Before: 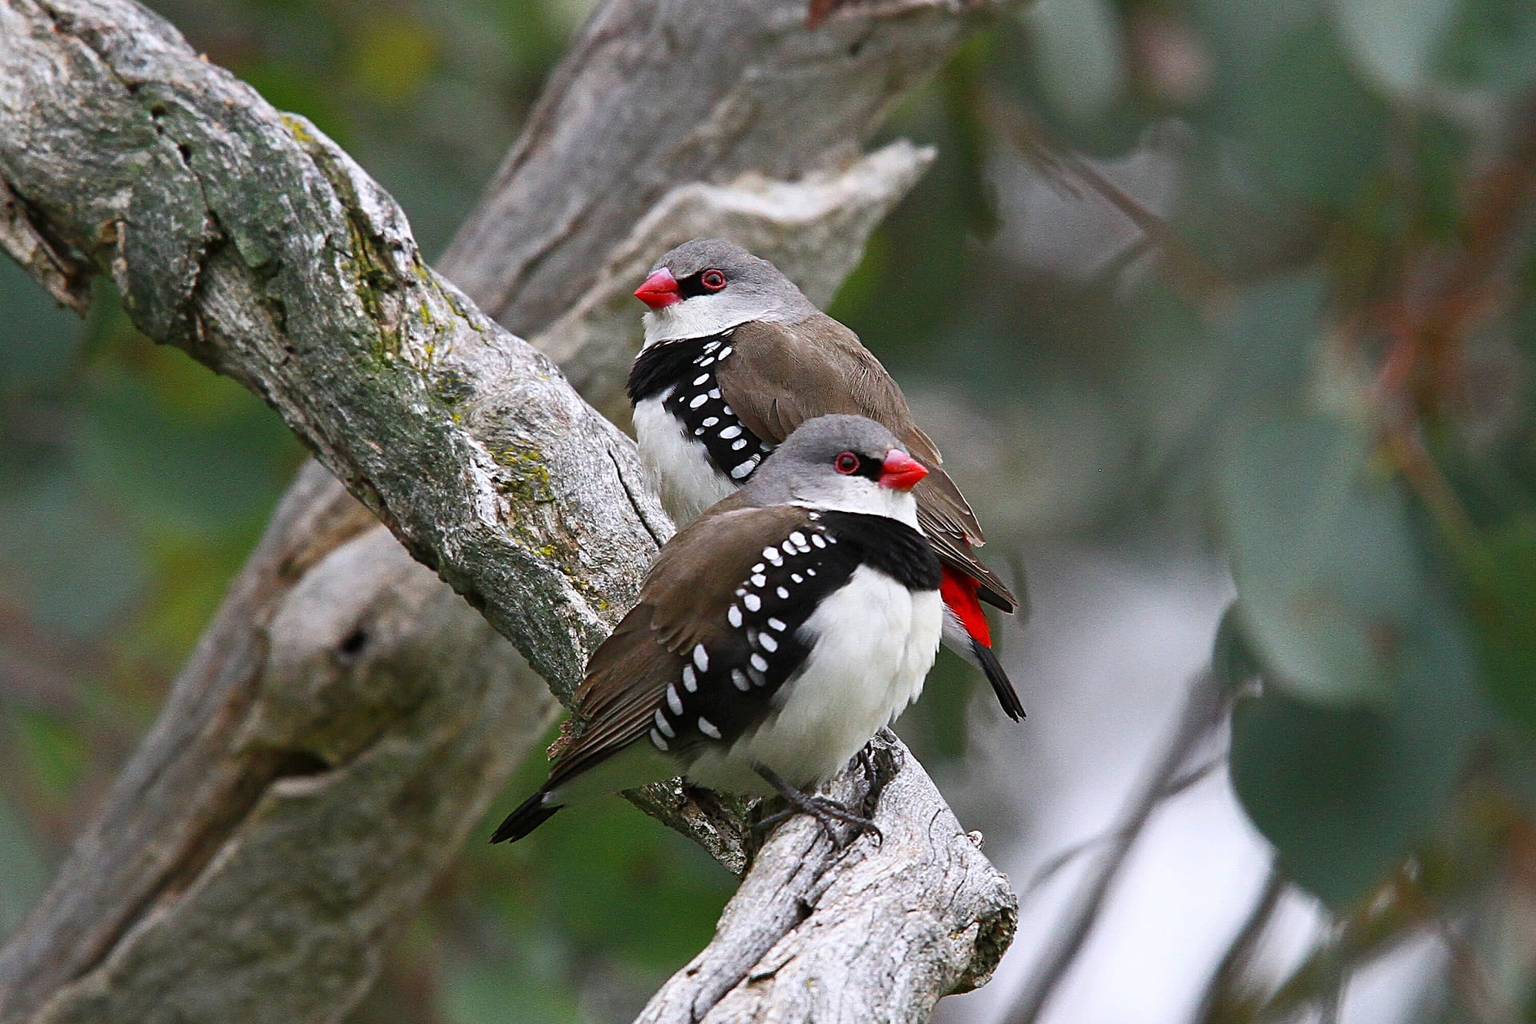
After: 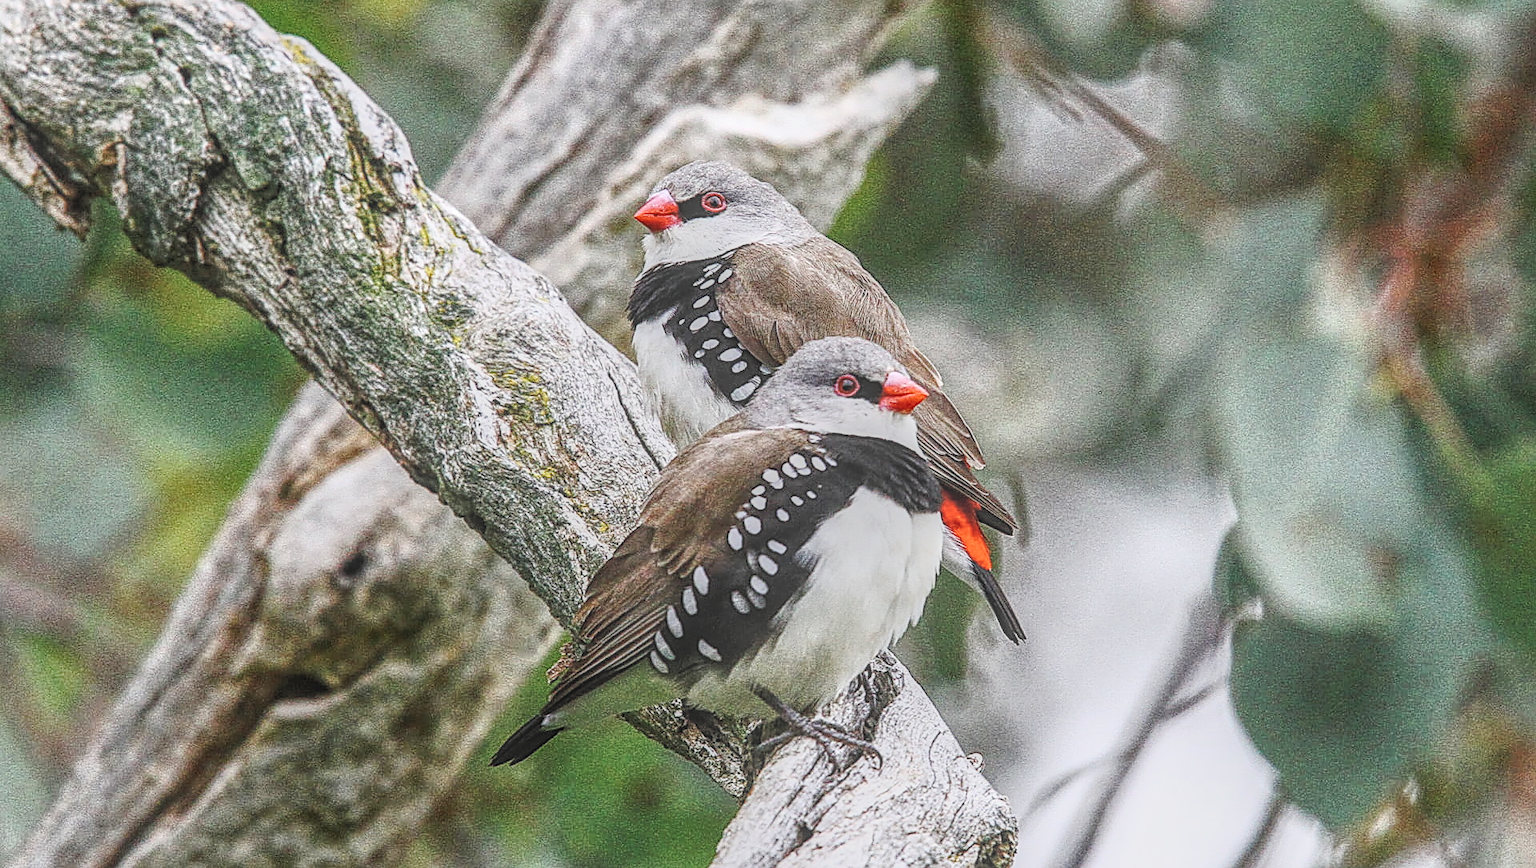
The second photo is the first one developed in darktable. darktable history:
crop: top 7.598%, bottom 7.6%
contrast brightness saturation: contrast 0.417, brightness 0.562, saturation -0.203
tone equalizer: -8 EV -0.002 EV, -7 EV 0.004 EV, -6 EV -0.027 EV, -5 EV 0.011 EV, -4 EV -0.019 EV, -3 EV 0.041 EV, -2 EV -0.09 EV, -1 EV -0.273 EV, +0 EV -0.574 EV
tone curve: curves: ch0 [(0, 0) (0.126, 0.061) (0.338, 0.285) (0.494, 0.518) (0.703, 0.762) (1, 1)]; ch1 [(0, 0) (0.364, 0.322) (0.443, 0.441) (0.5, 0.501) (0.55, 0.578) (1, 1)]; ch2 [(0, 0) (0.44, 0.424) (0.501, 0.499) (0.557, 0.564) (0.613, 0.682) (0.707, 0.746) (1, 1)], preserve colors none
sharpen: on, module defaults
local contrast: highlights 20%, shadows 24%, detail 201%, midtone range 0.2
levels: black 0.026%
